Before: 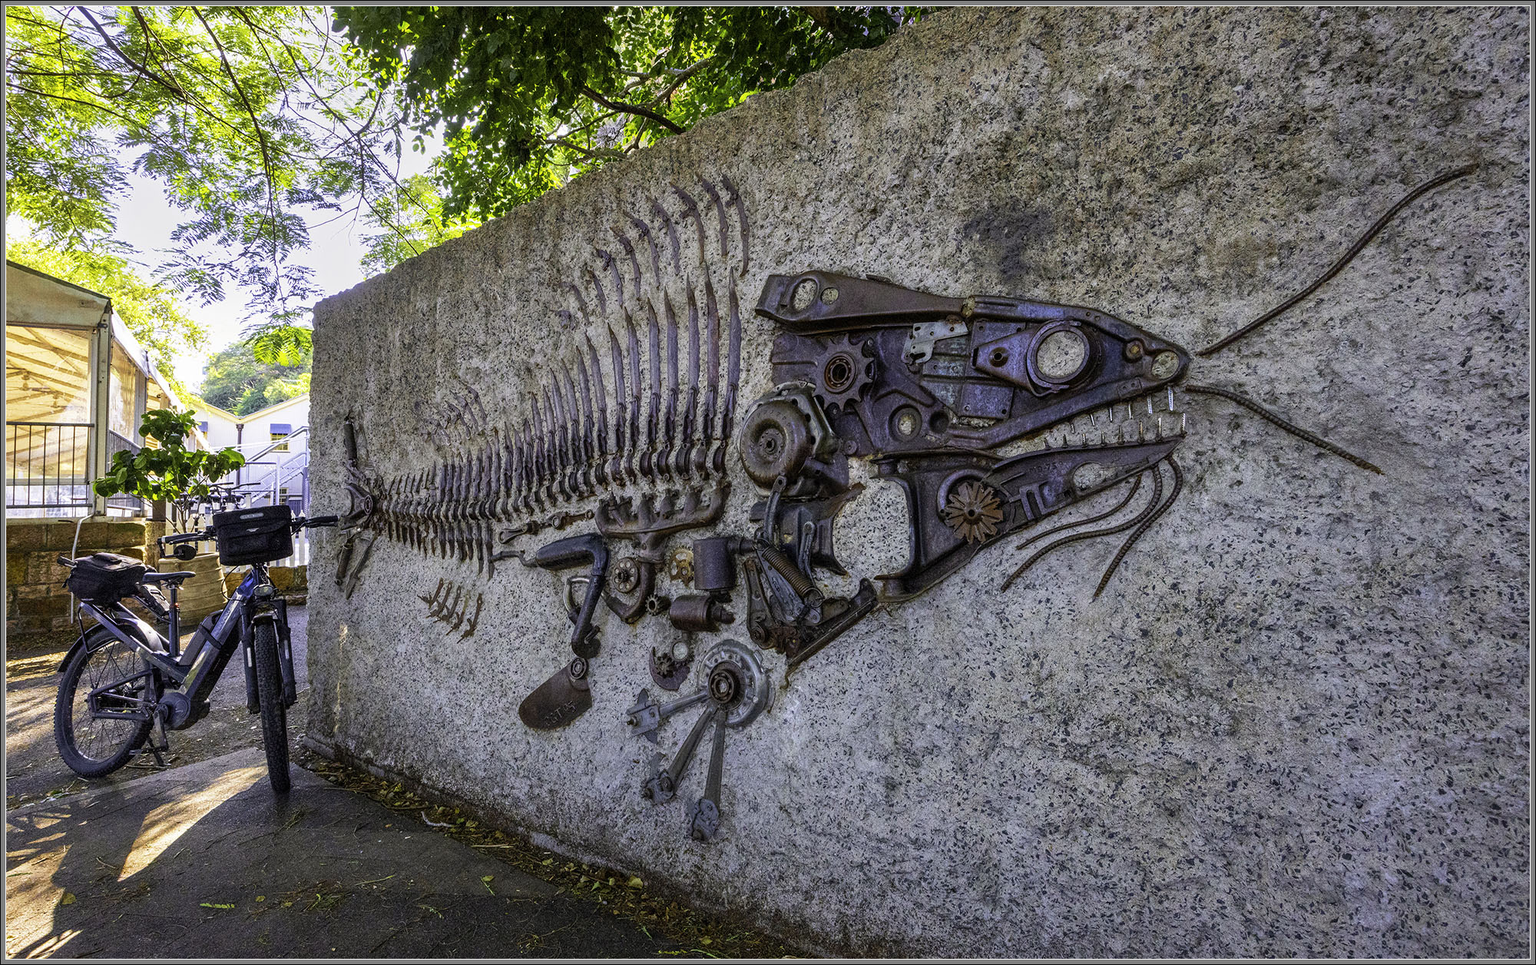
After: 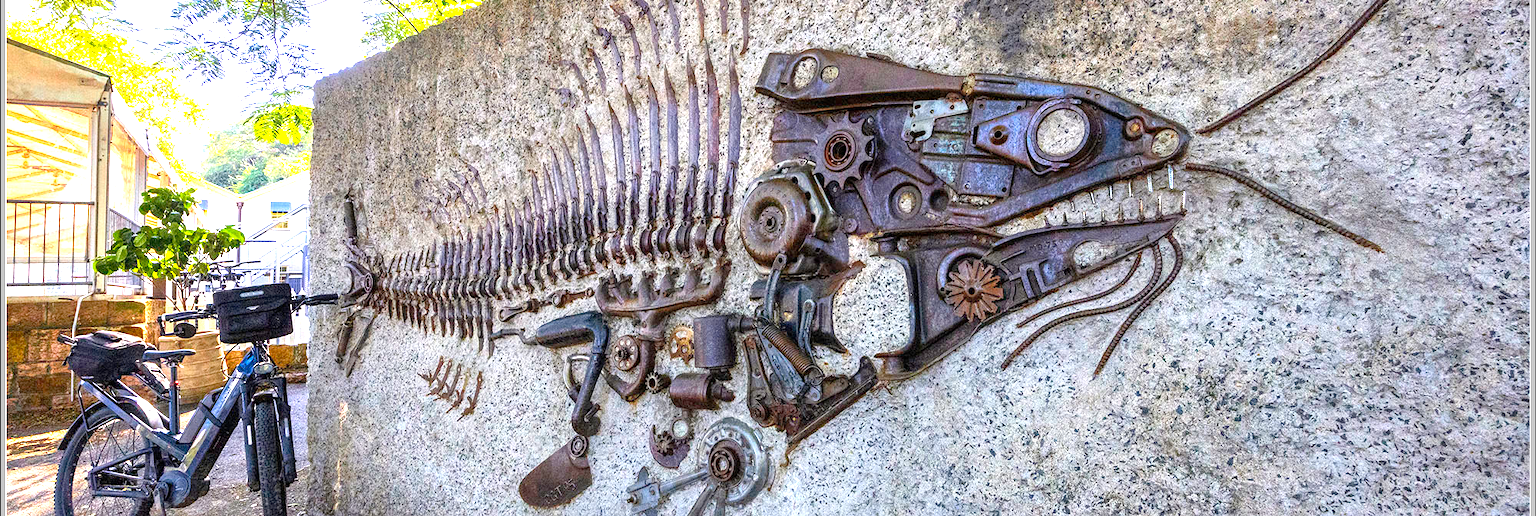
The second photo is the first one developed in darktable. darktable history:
crop and rotate: top 23.043%, bottom 23.437%
exposure: black level correction 0, exposure 1 EV, compensate highlight preservation false
